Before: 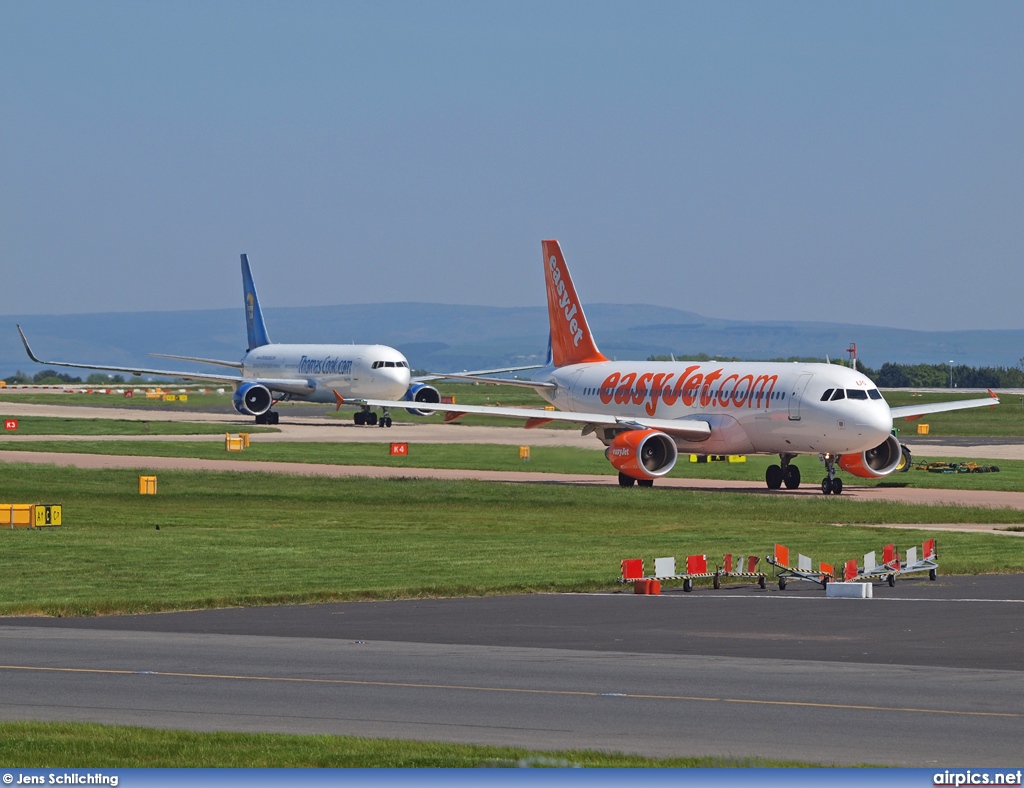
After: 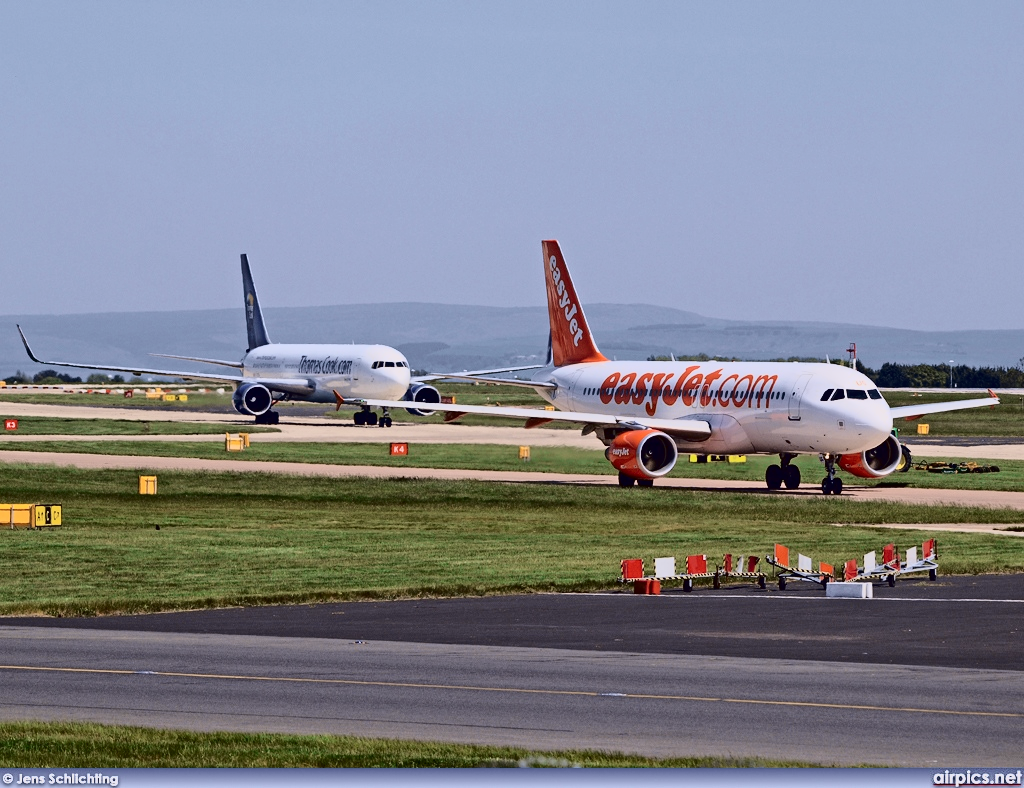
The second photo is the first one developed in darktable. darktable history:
tone curve: curves: ch0 [(0.003, 0.003) (0.104, 0.026) (0.236, 0.181) (0.401, 0.443) (0.495, 0.55) (0.625, 0.67) (0.819, 0.841) (0.96, 0.899)]; ch1 [(0, 0) (0.161, 0.092) (0.37, 0.302) (0.424, 0.402) (0.45, 0.466) (0.495, 0.51) (0.573, 0.571) (0.638, 0.641) (0.751, 0.741) (1, 1)]; ch2 [(0, 0) (0.352, 0.403) (0.466, 0.443) (0.524, 0.526) (0.56, 0.556) (1, 1)], color space Lab, independent channels, preserve colors none
contrast brightness saturation: contrast 0.28
